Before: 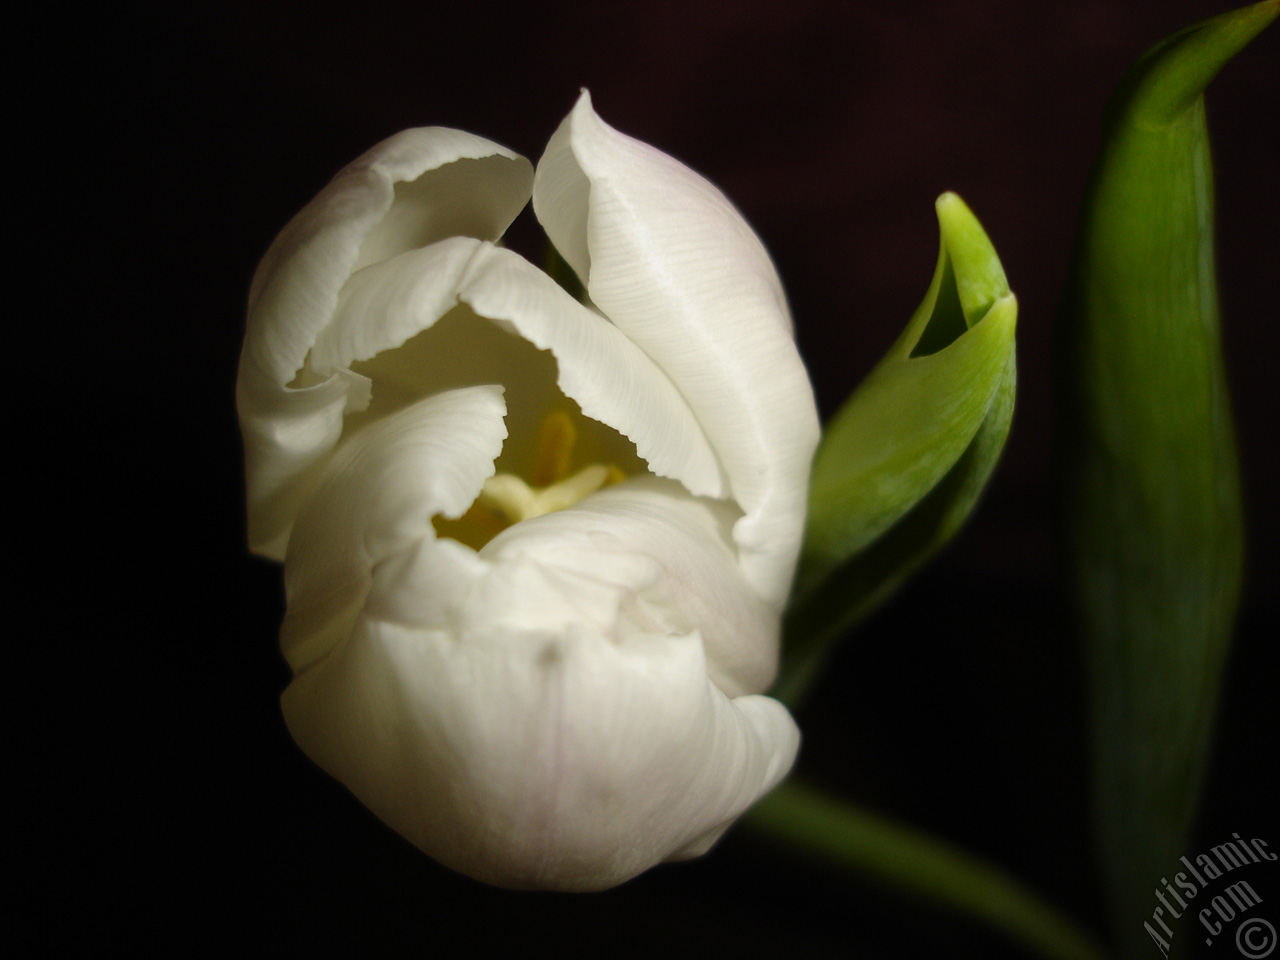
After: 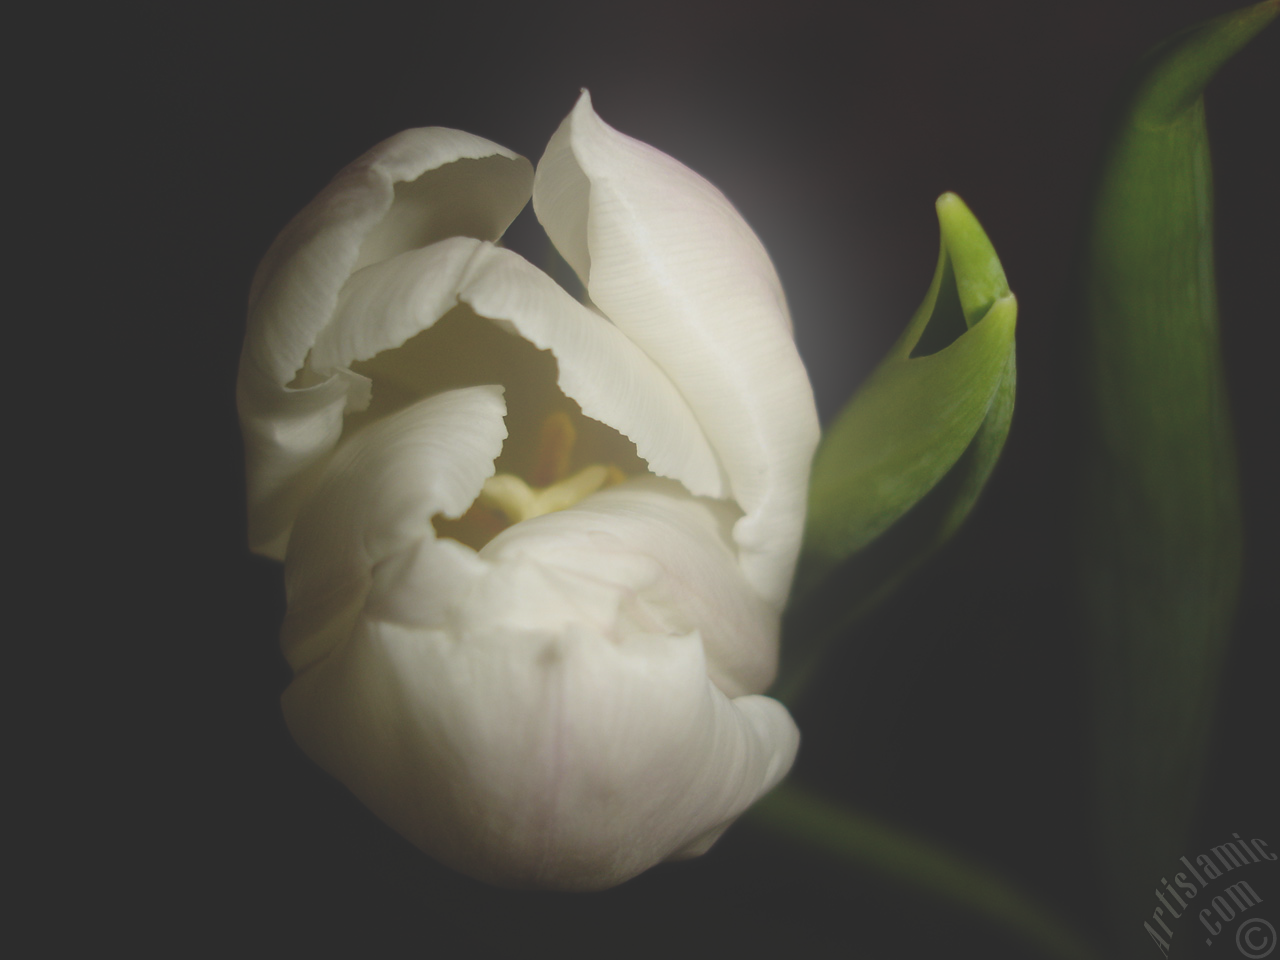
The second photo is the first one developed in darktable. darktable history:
bloom: on, module defaults
exposure: black level correction -0.036, exposure -0.497 EV, compensate highlight preservation false
